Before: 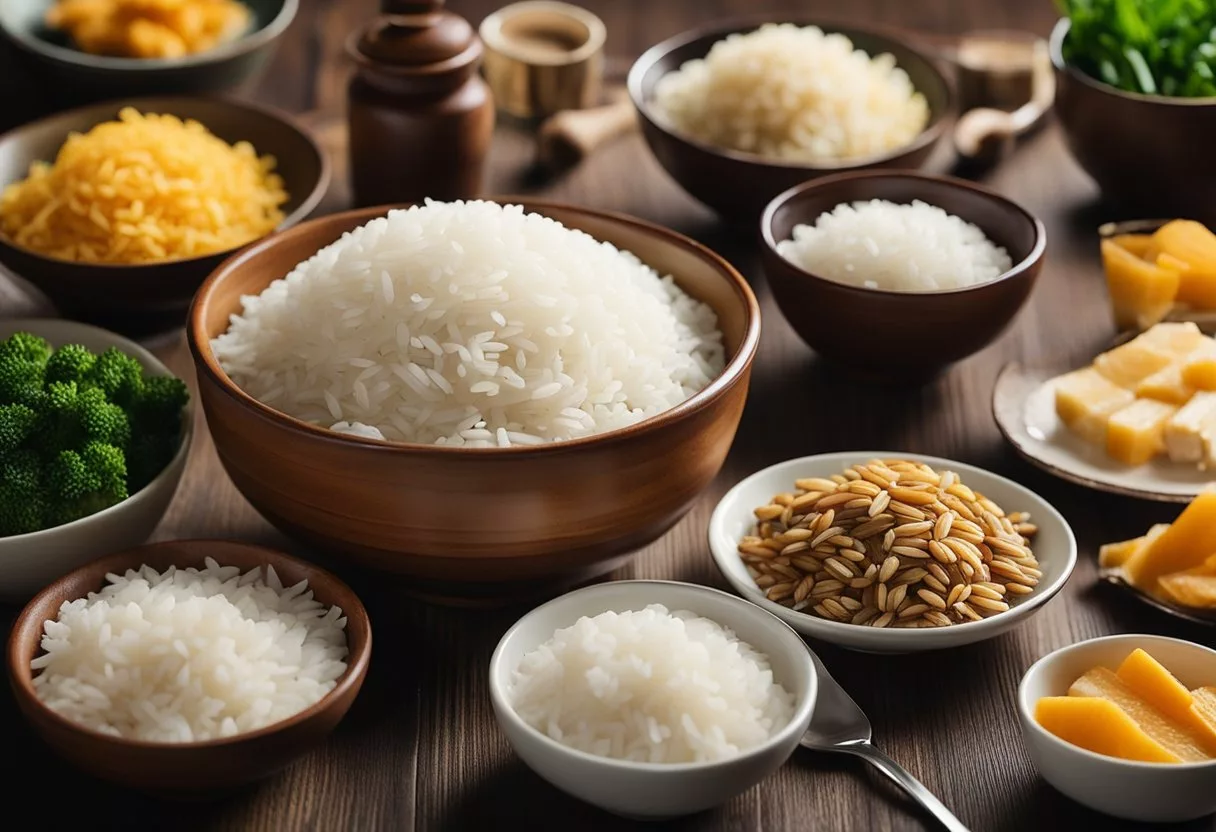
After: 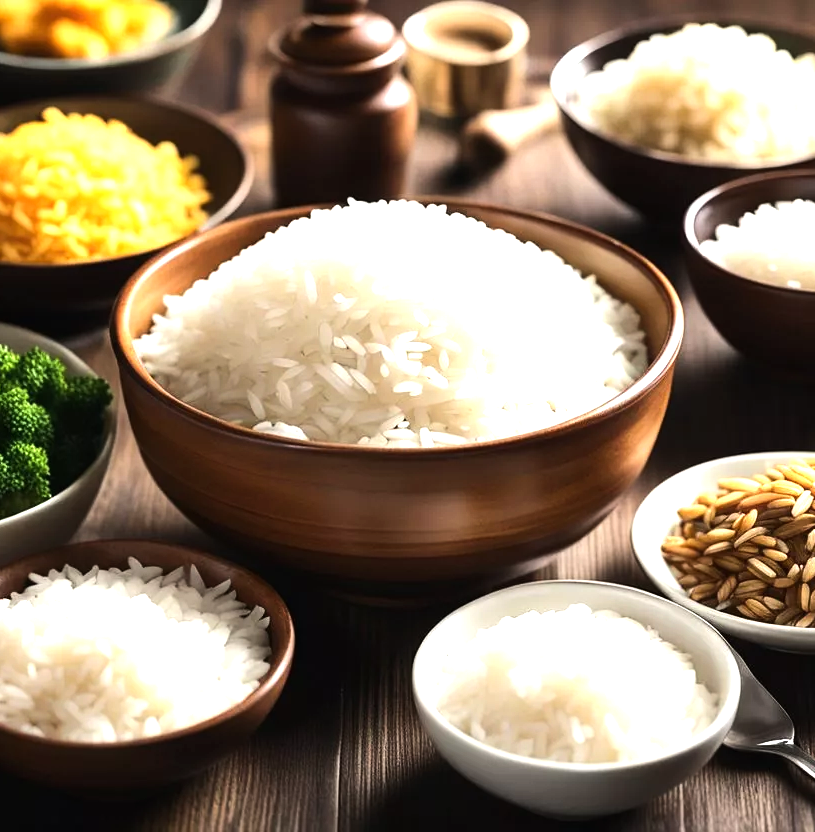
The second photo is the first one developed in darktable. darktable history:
exposure: black level correction 0, exposure 0.702 EV, compensate exposure bias true, compensate highlight preservation false
tone equalizer: -8 EV -0.77 EV, -7 EV -0.674 EV, -6 EV -0.589 EV, -5 EV -0.423 EV, -3 EV 0.397 EV, -2 EV 0.6 EV, -1 EV 0.678 EV, +0 EV 0.725 EV, edges refinement/feathering 500, mask exposure compensation -1.57 EV, preserve details no
crop and rotate: left 6.41%, right 26.506%
